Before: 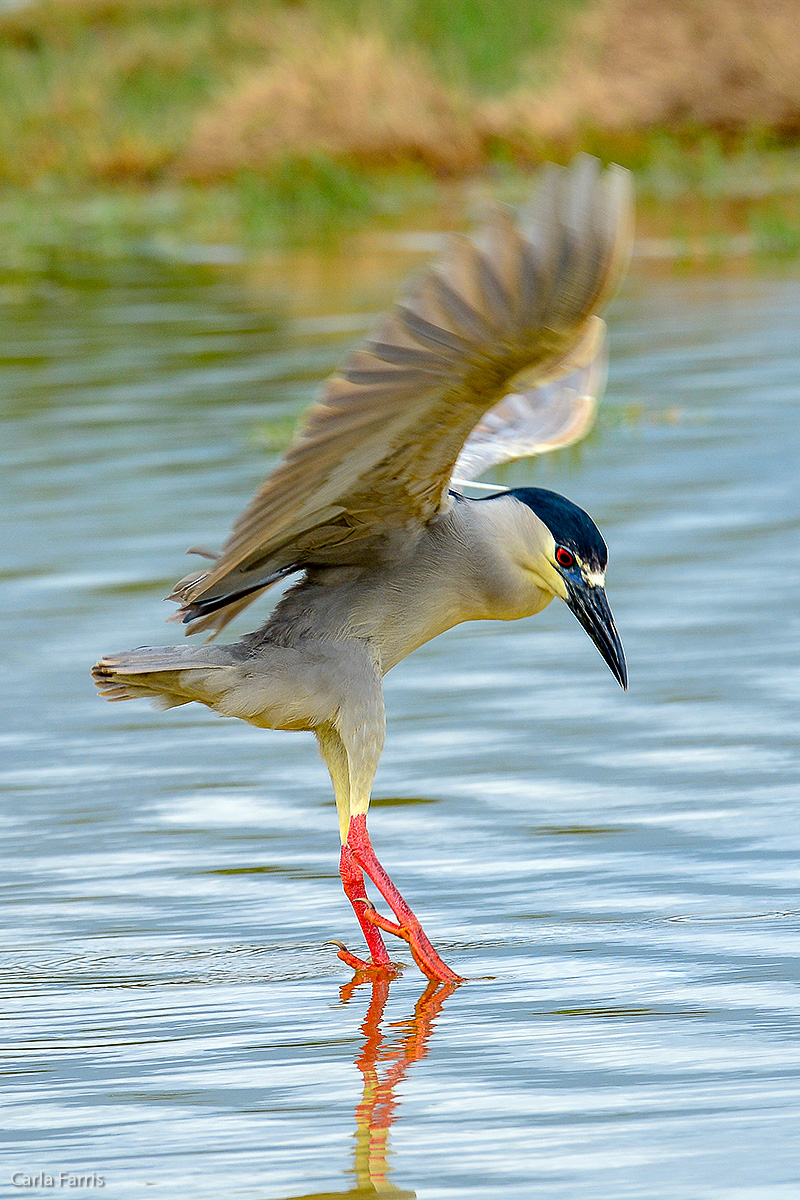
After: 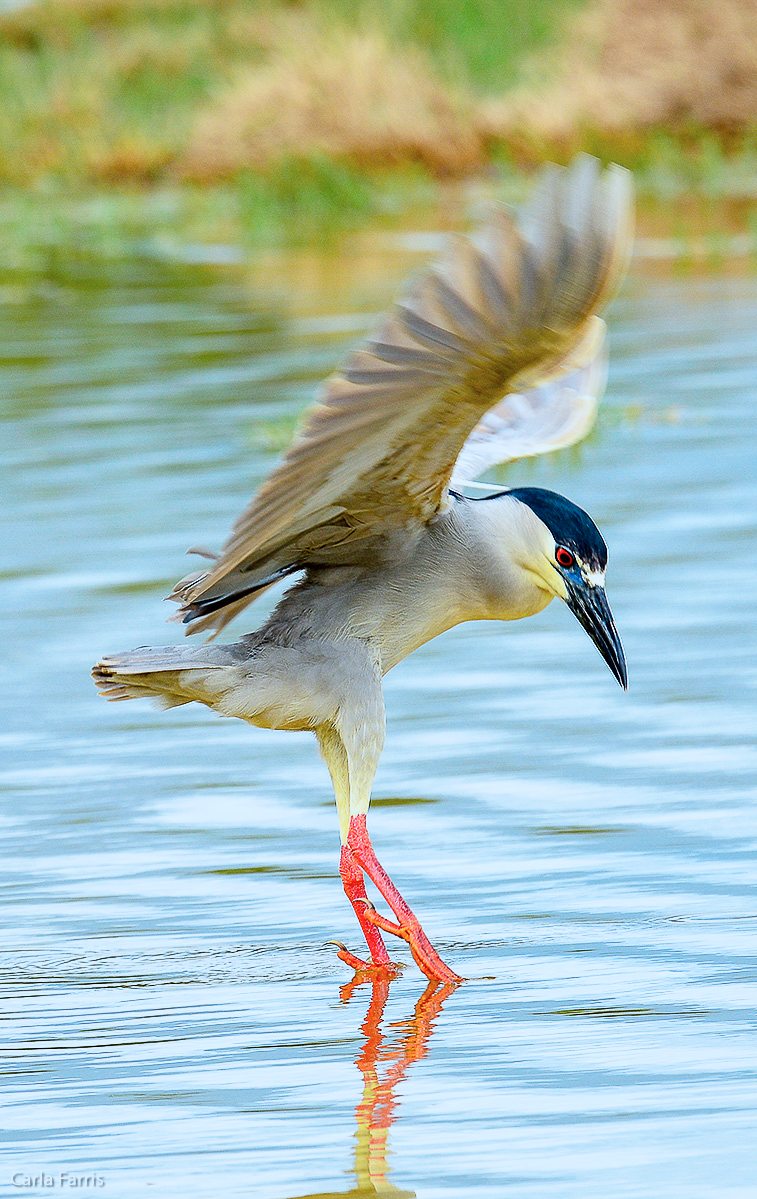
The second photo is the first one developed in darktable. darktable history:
color correction: highlights a* -4.03, highlights b* -10.91
crop and rotate: left 0%, right 5.28%
base curve: curves: ch0 [(0, 0) (0.088, 0.125) (0.176, 0.251) (0.354, 0.501) (0.613, 0.749) (1, 0.877)], preserve colors none
